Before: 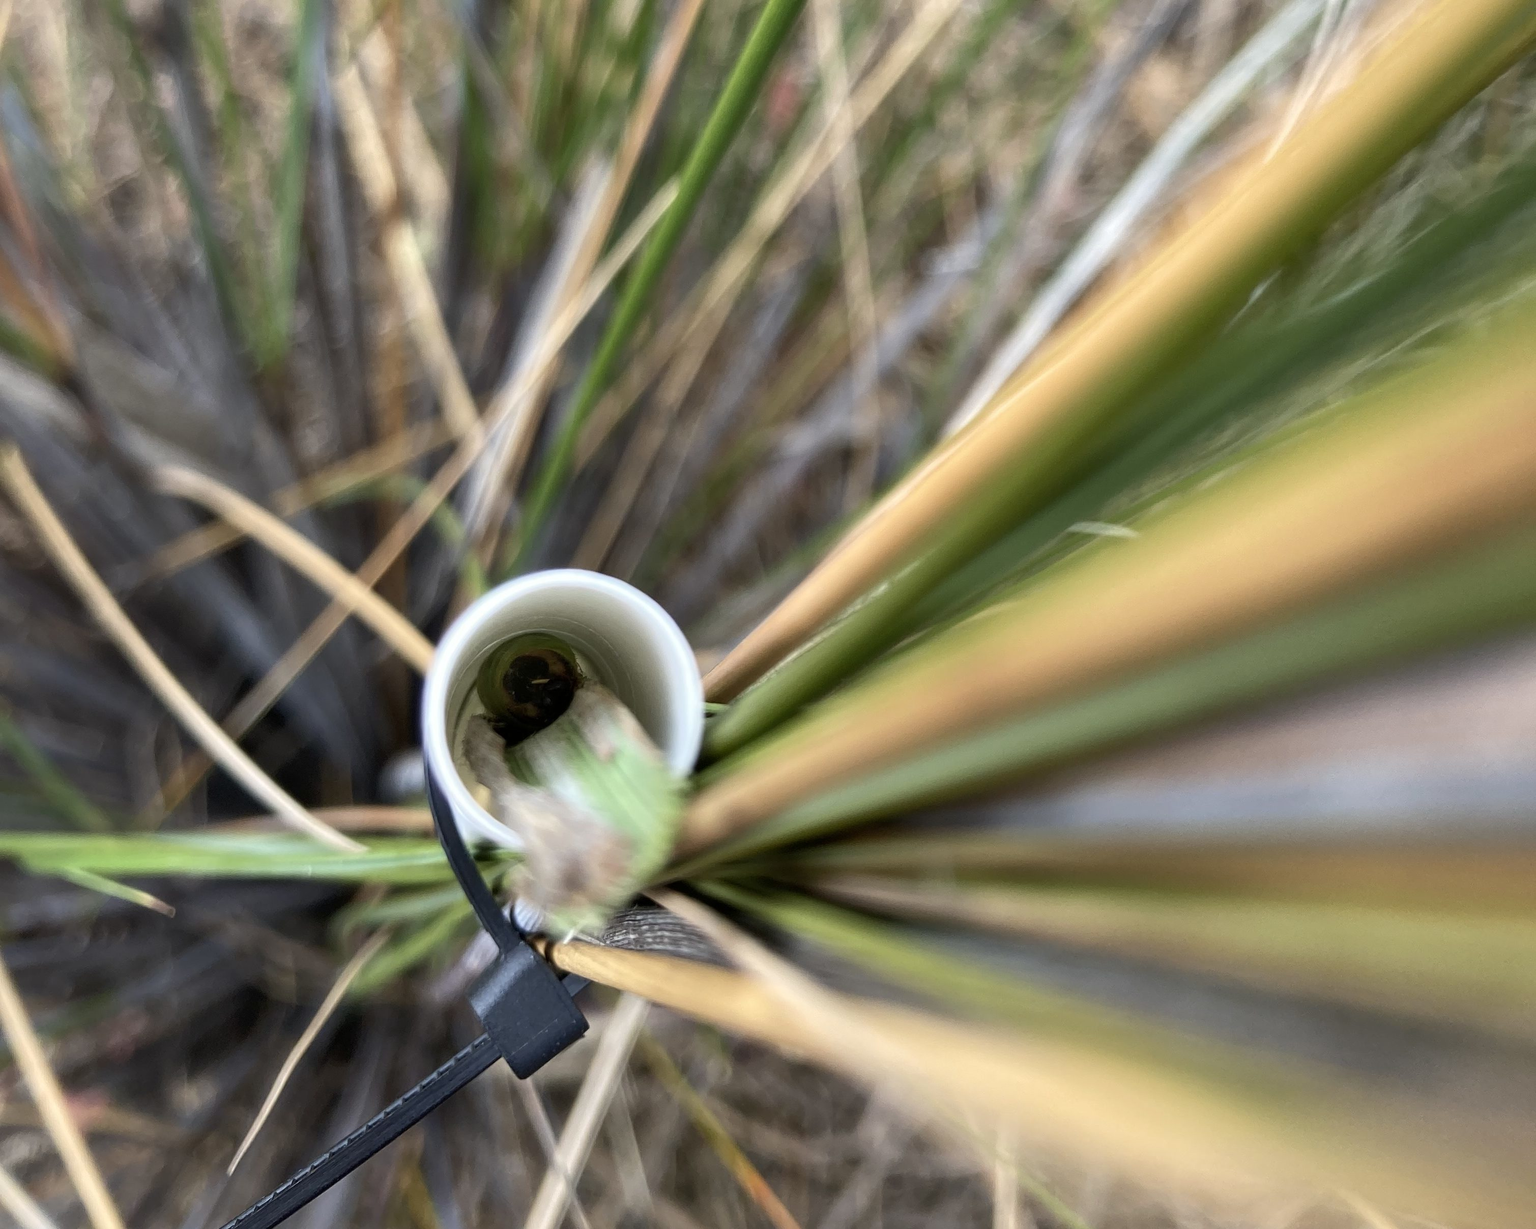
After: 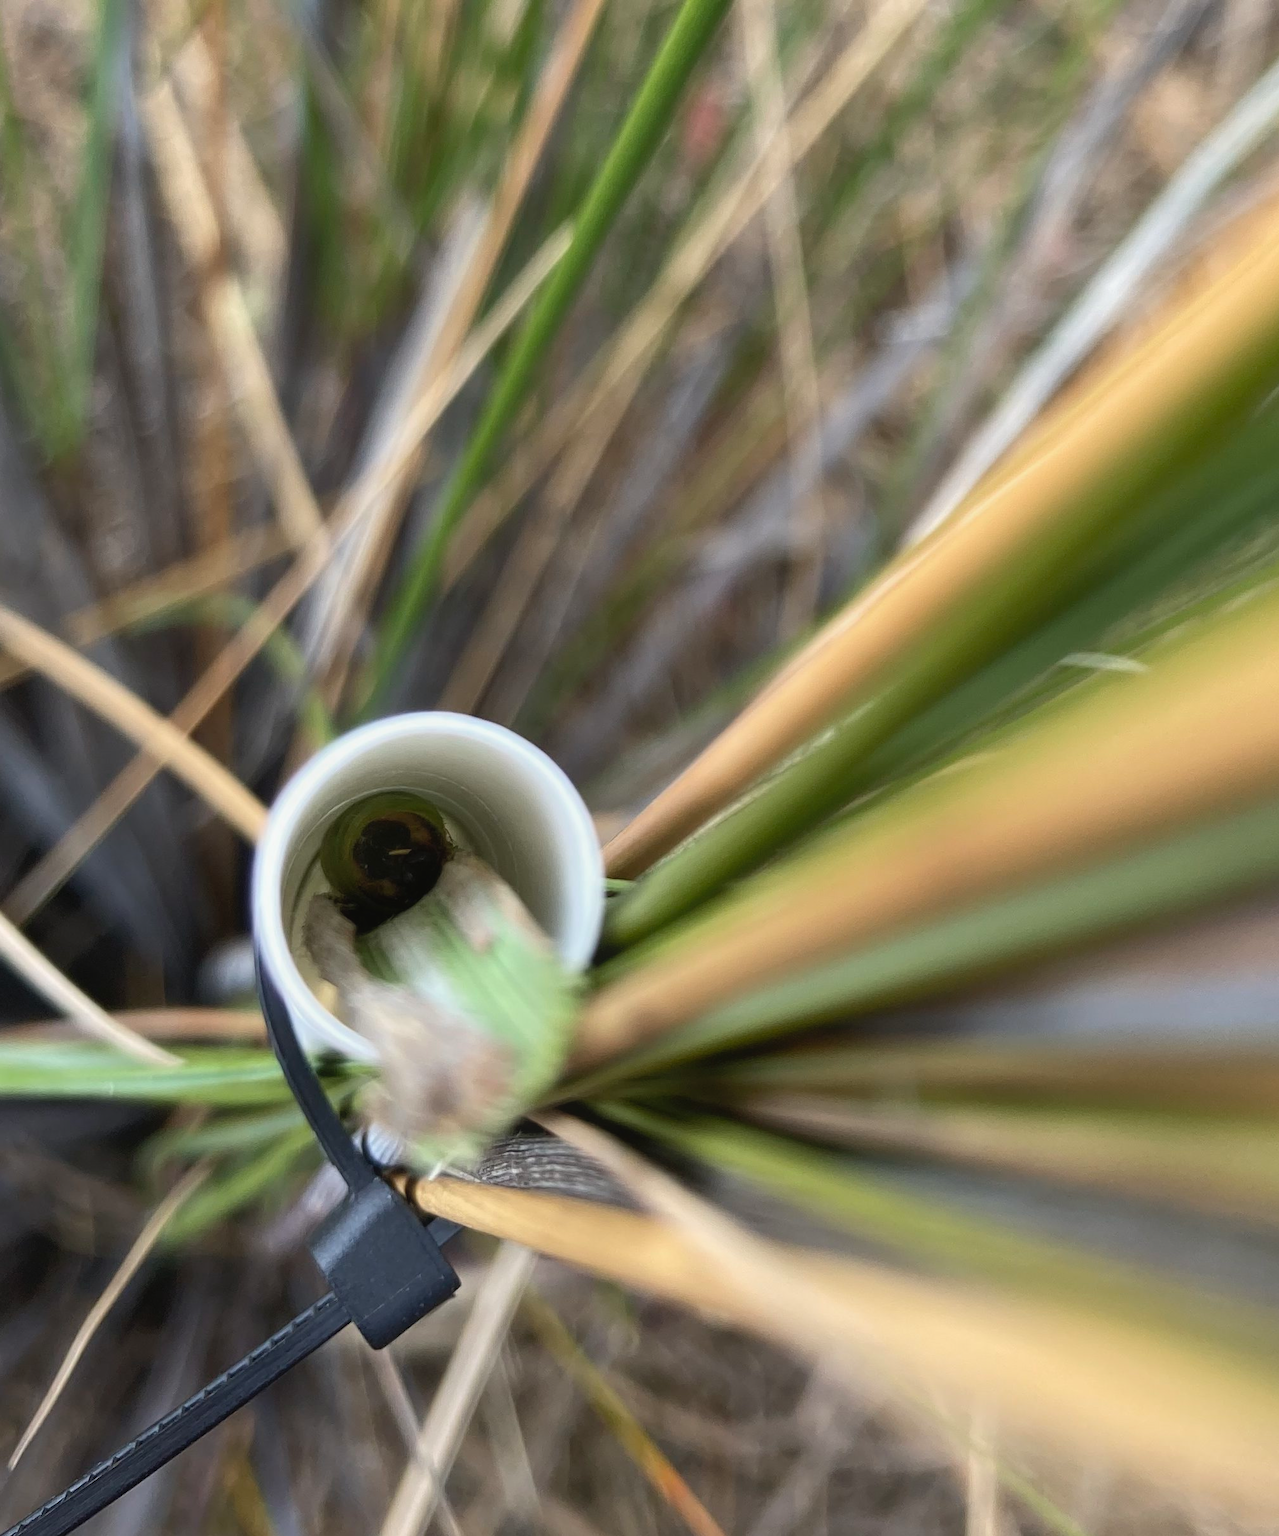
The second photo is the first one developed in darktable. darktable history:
contrast equalizer: octaves 7, y [[0.6 ×6], [0.55 ×6], [0 ×6], [0 ×6], [0 ×6]], mix -0.293
crop and rotate: left 14.379%, right 18.989%
